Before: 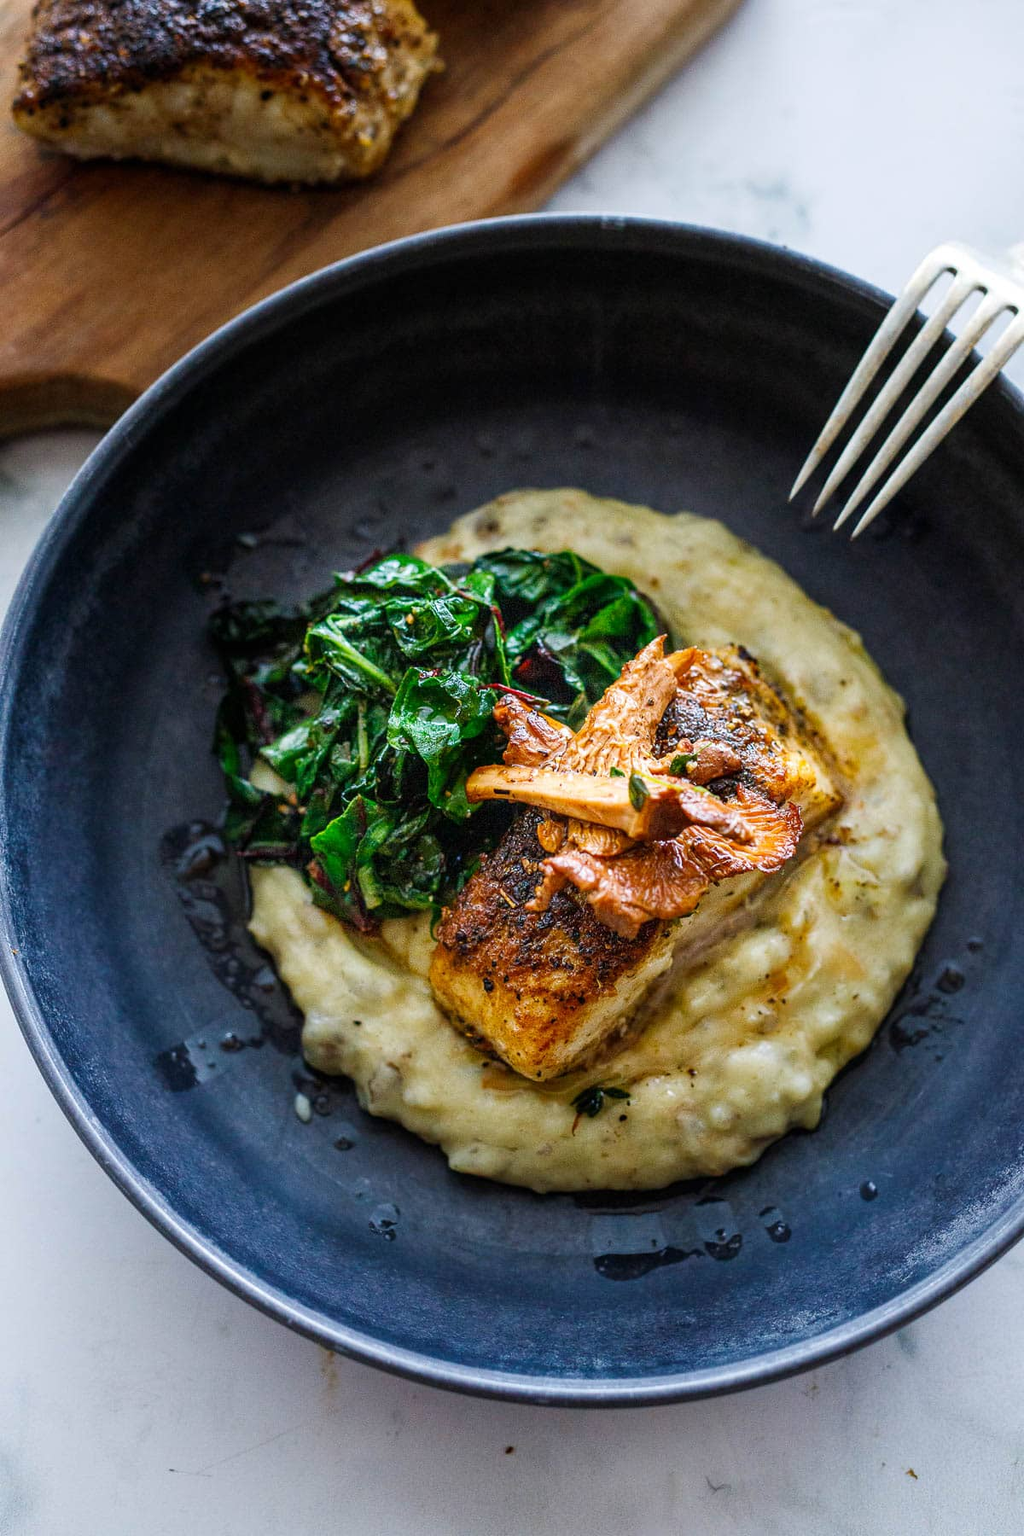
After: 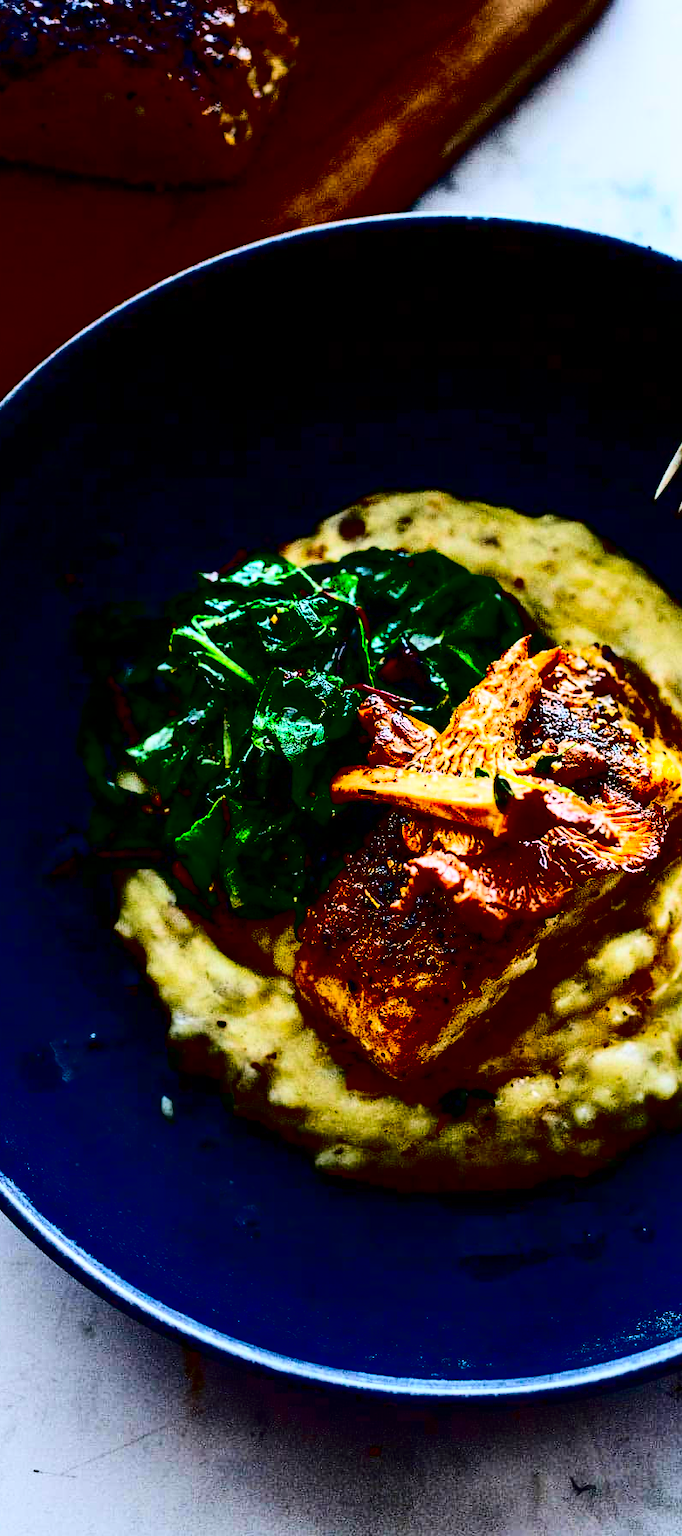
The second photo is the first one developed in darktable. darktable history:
crop and rotate: left 13.332%, right 20.045%
haze removal: compatibility mode true, adaptive false
contrast brightness saturation: contrast 0.782, brightness -0.985, saturation 0.989
